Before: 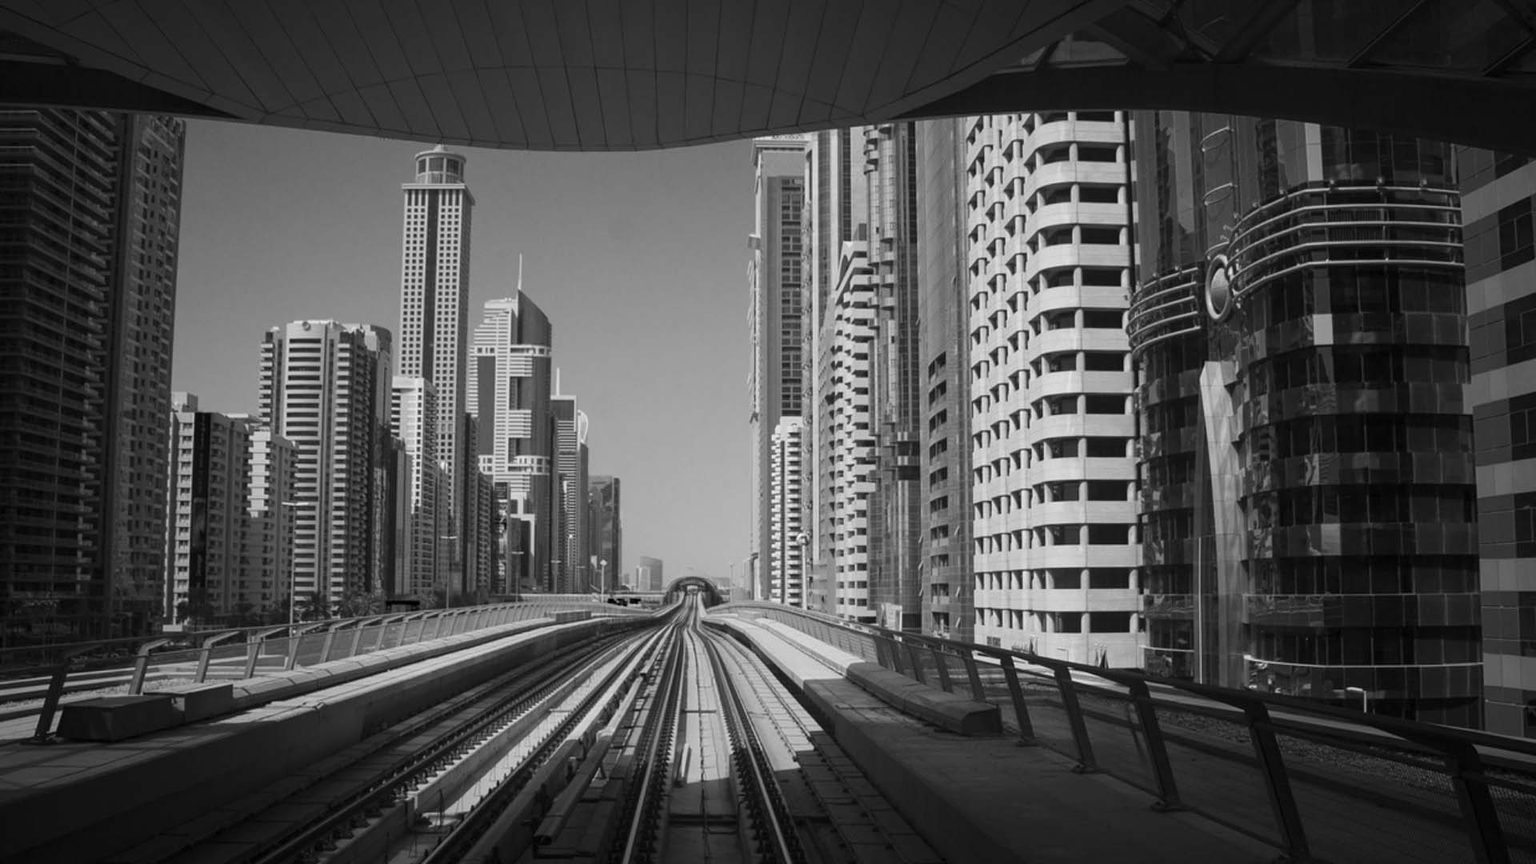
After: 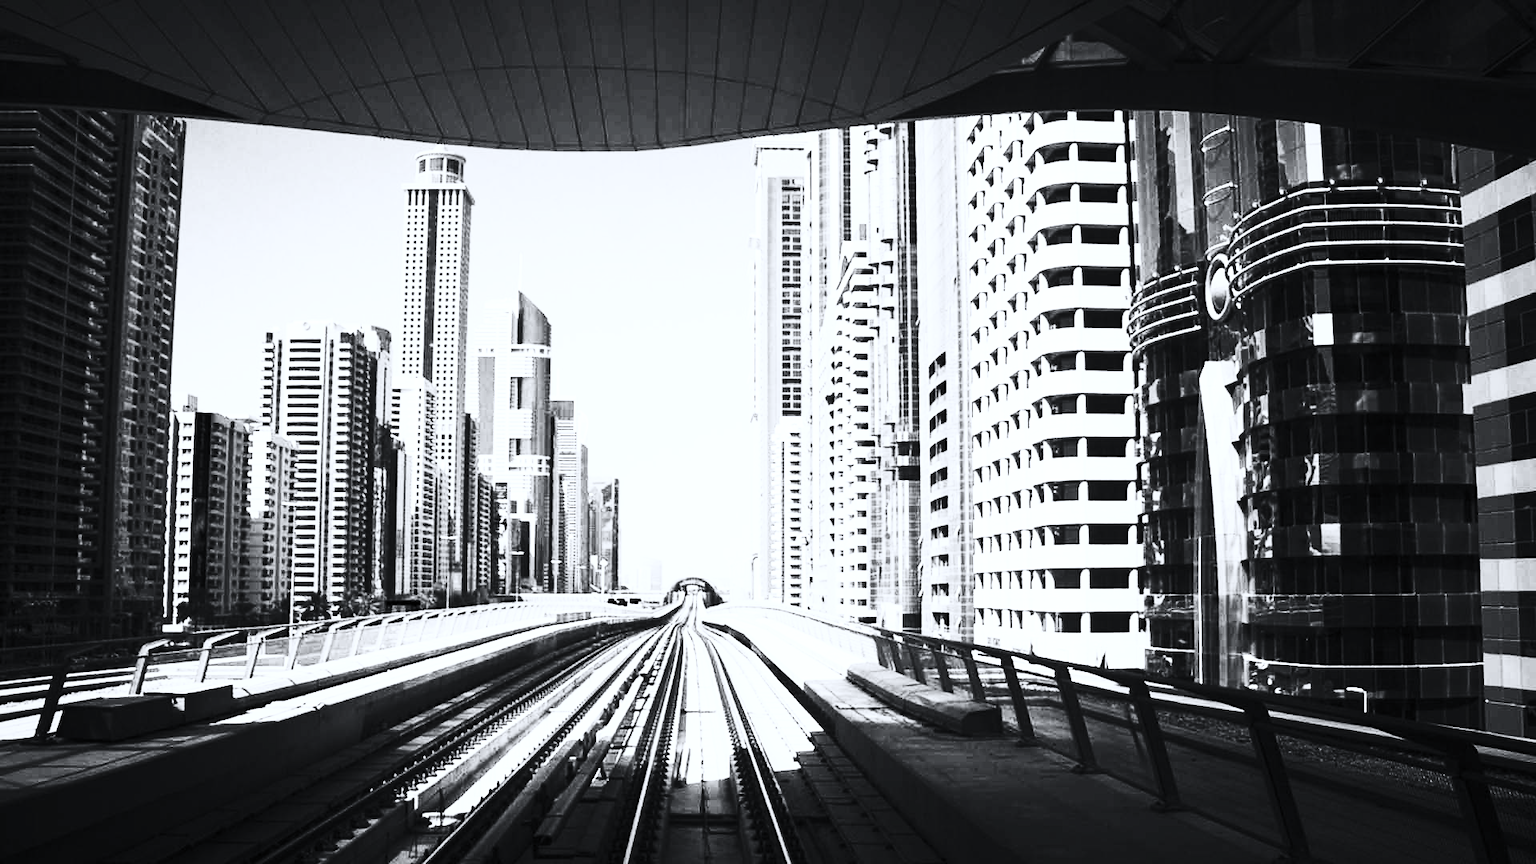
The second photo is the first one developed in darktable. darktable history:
white balance: red 0.974, blue 1.044
exposure: black level correction 0, exposure 1.4 EV, compensate highlight preservation false
contrast brightness saturation: contrast 0.93, brightness 0.2
